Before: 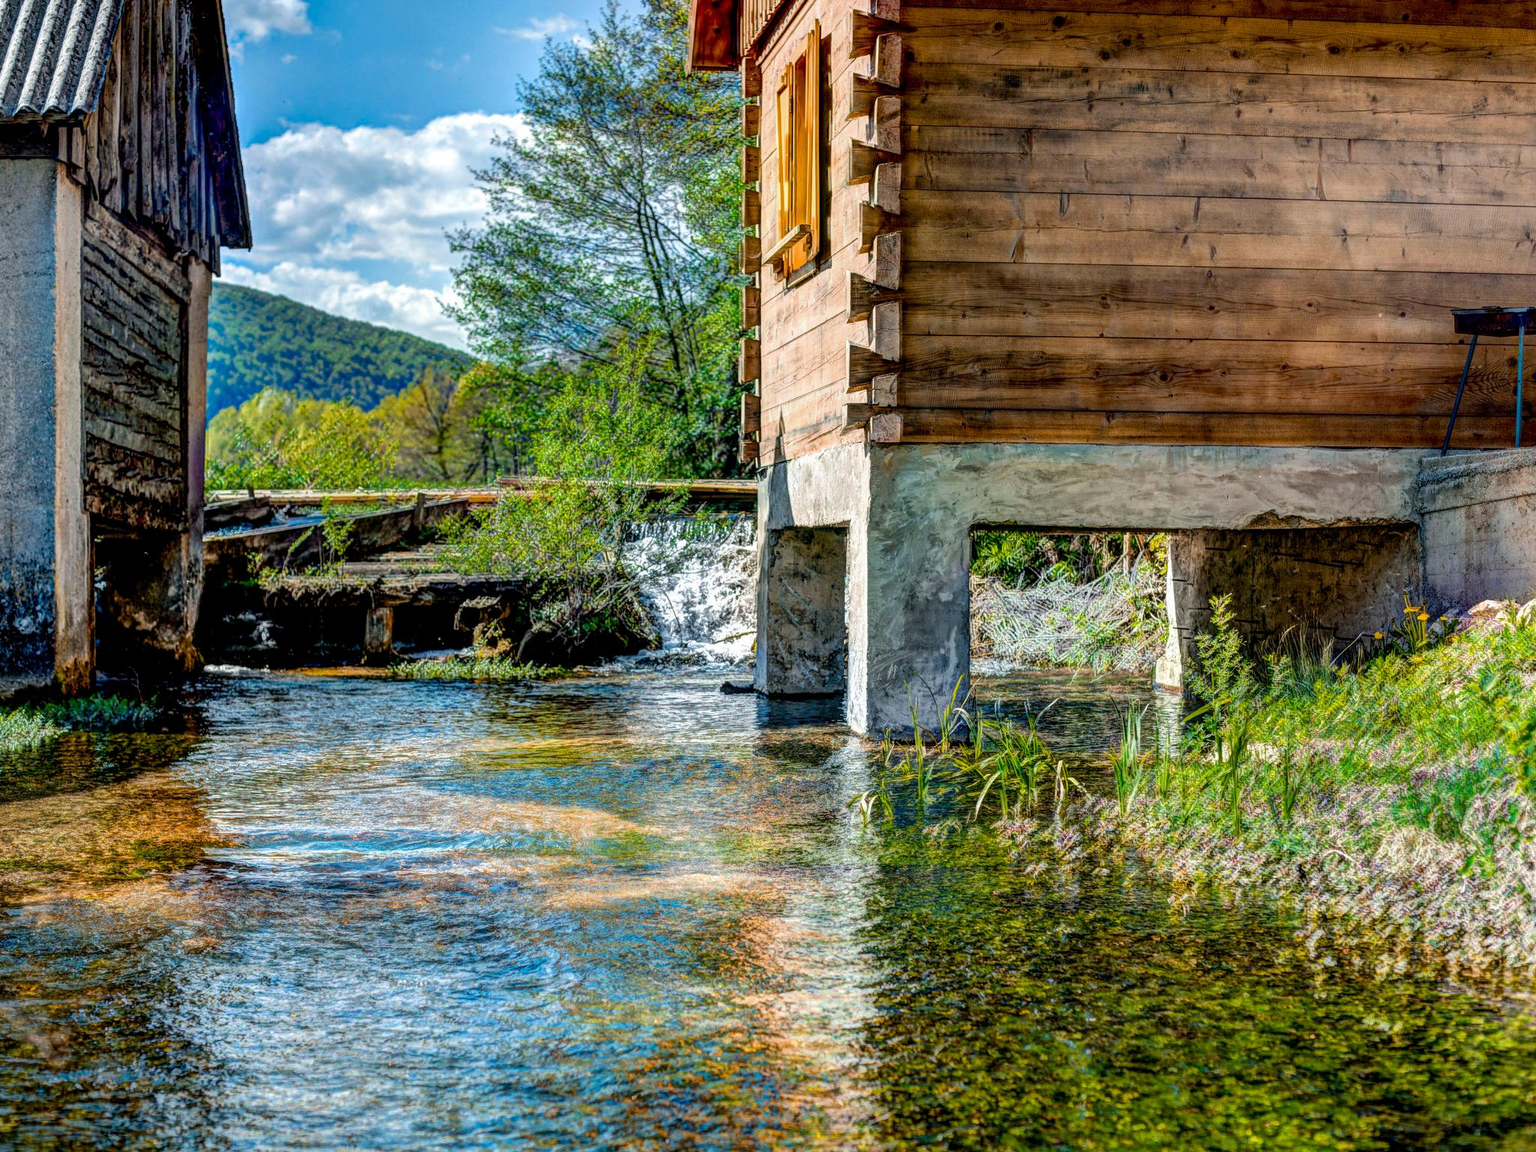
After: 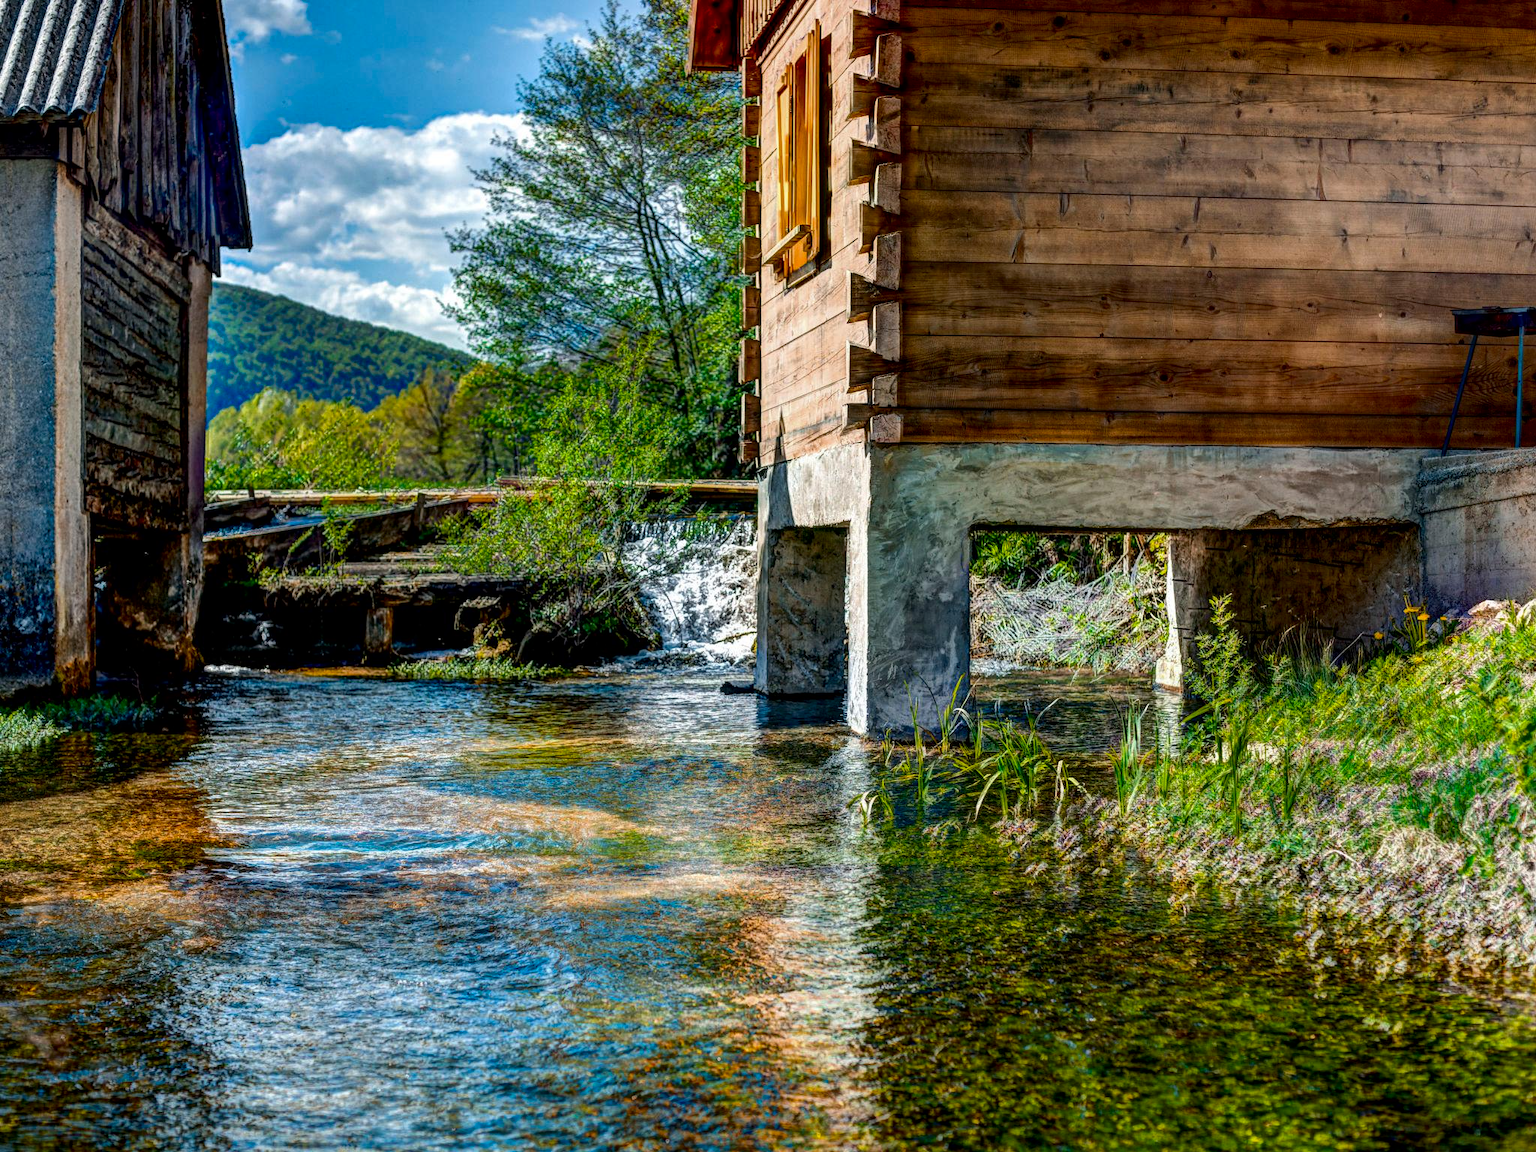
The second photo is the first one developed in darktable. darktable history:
contrast brightness saturation: contrast 0.067, brightness -0.135, saturation 0.058
